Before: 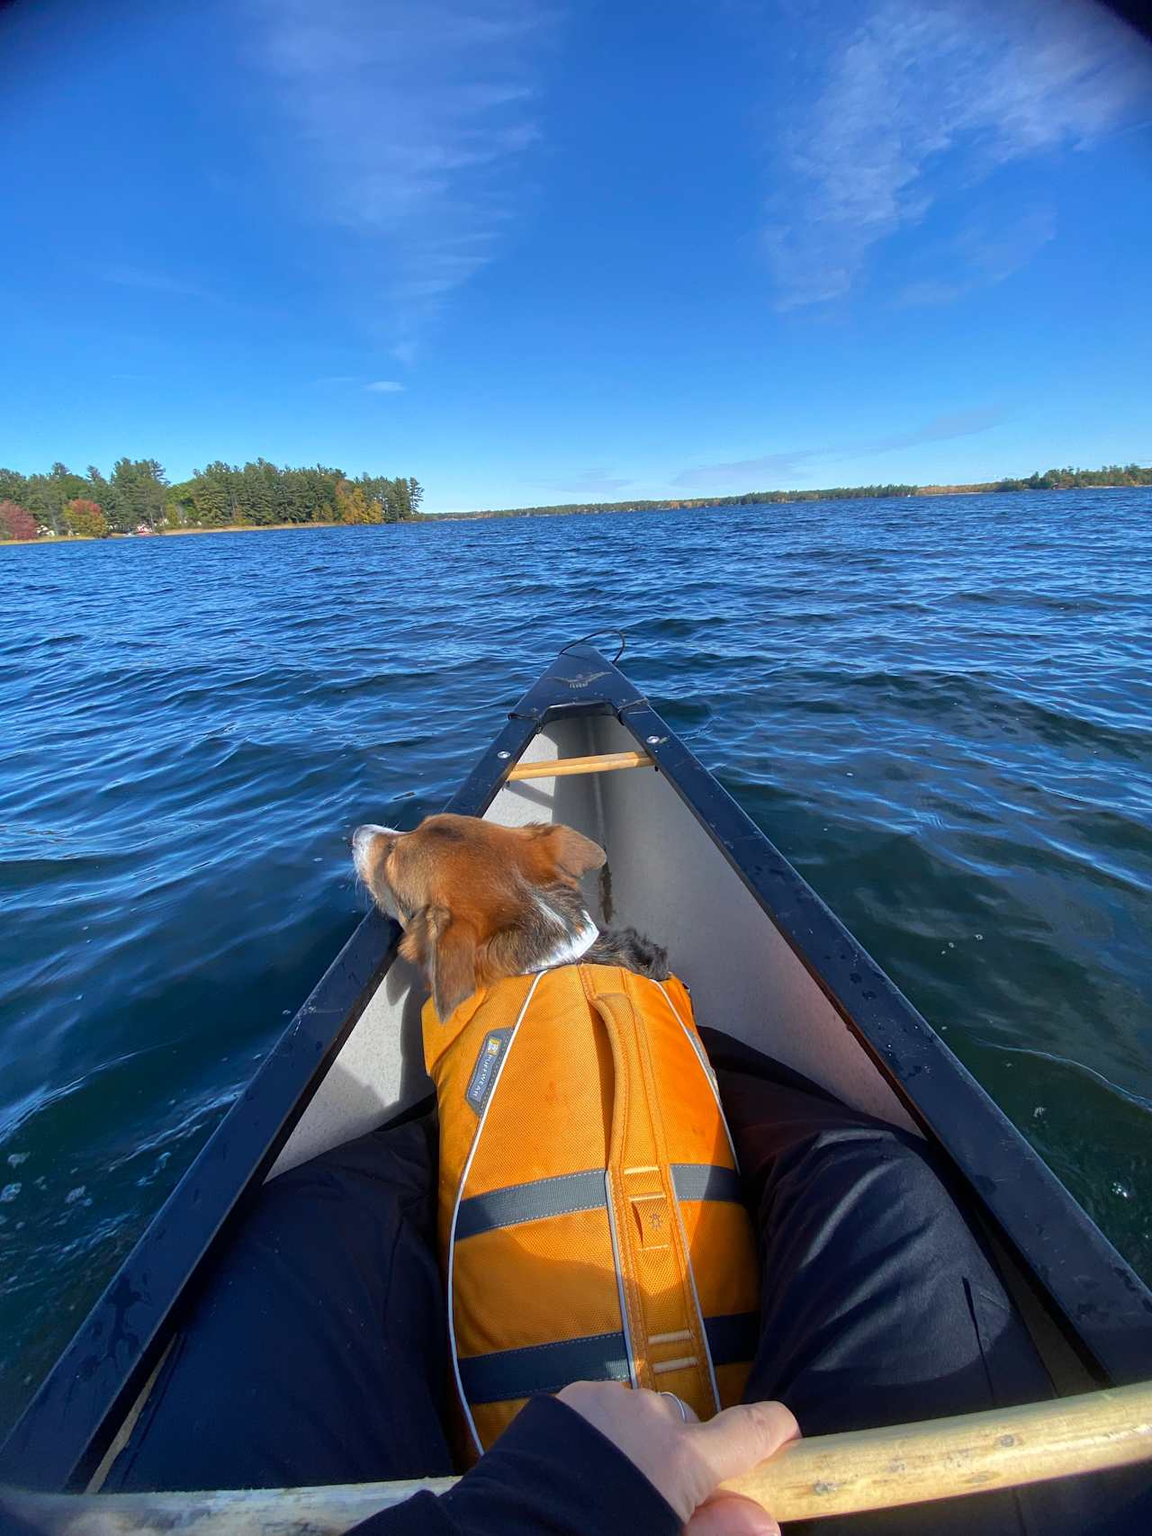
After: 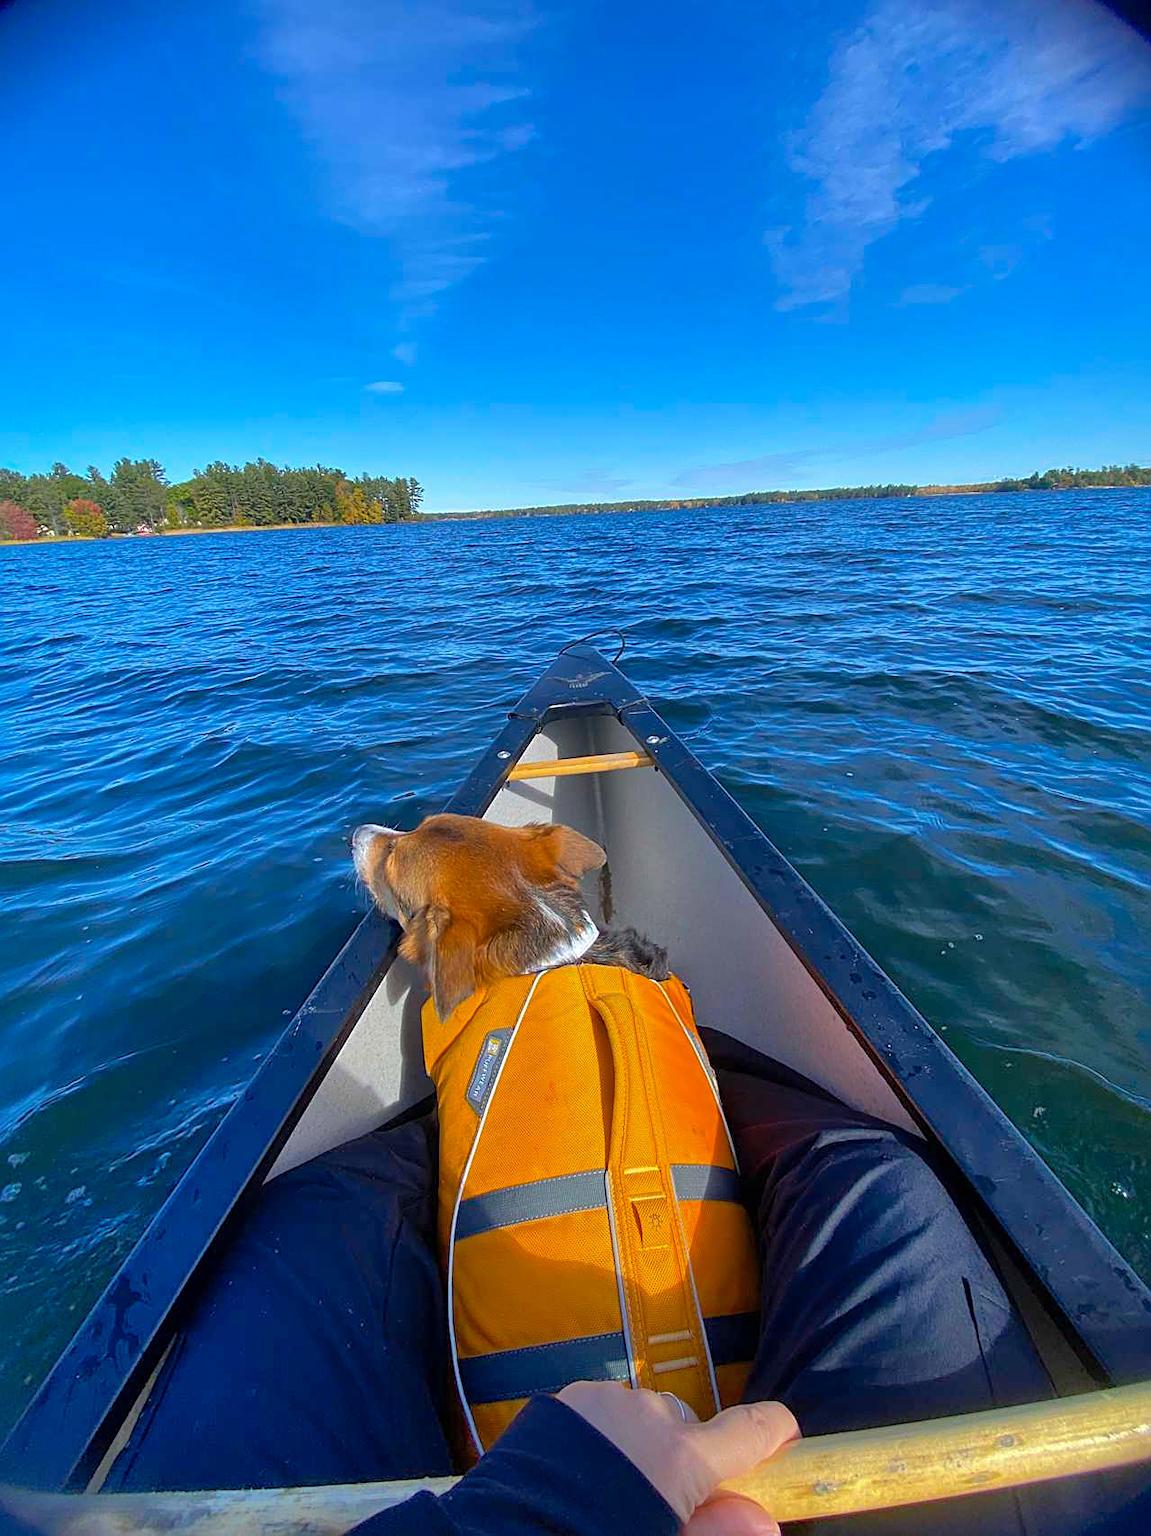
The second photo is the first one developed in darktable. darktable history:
shadows and highlights: on, module defaults
sharpen: on, module defaults
tone equalizer: edges refinement/feathering 500, mask exposure compensation -1.57 EV, preserve details guided filter
color balance rgb: perceptual saturation grading › global saturation 30.496%, global vibrance 4.99%
